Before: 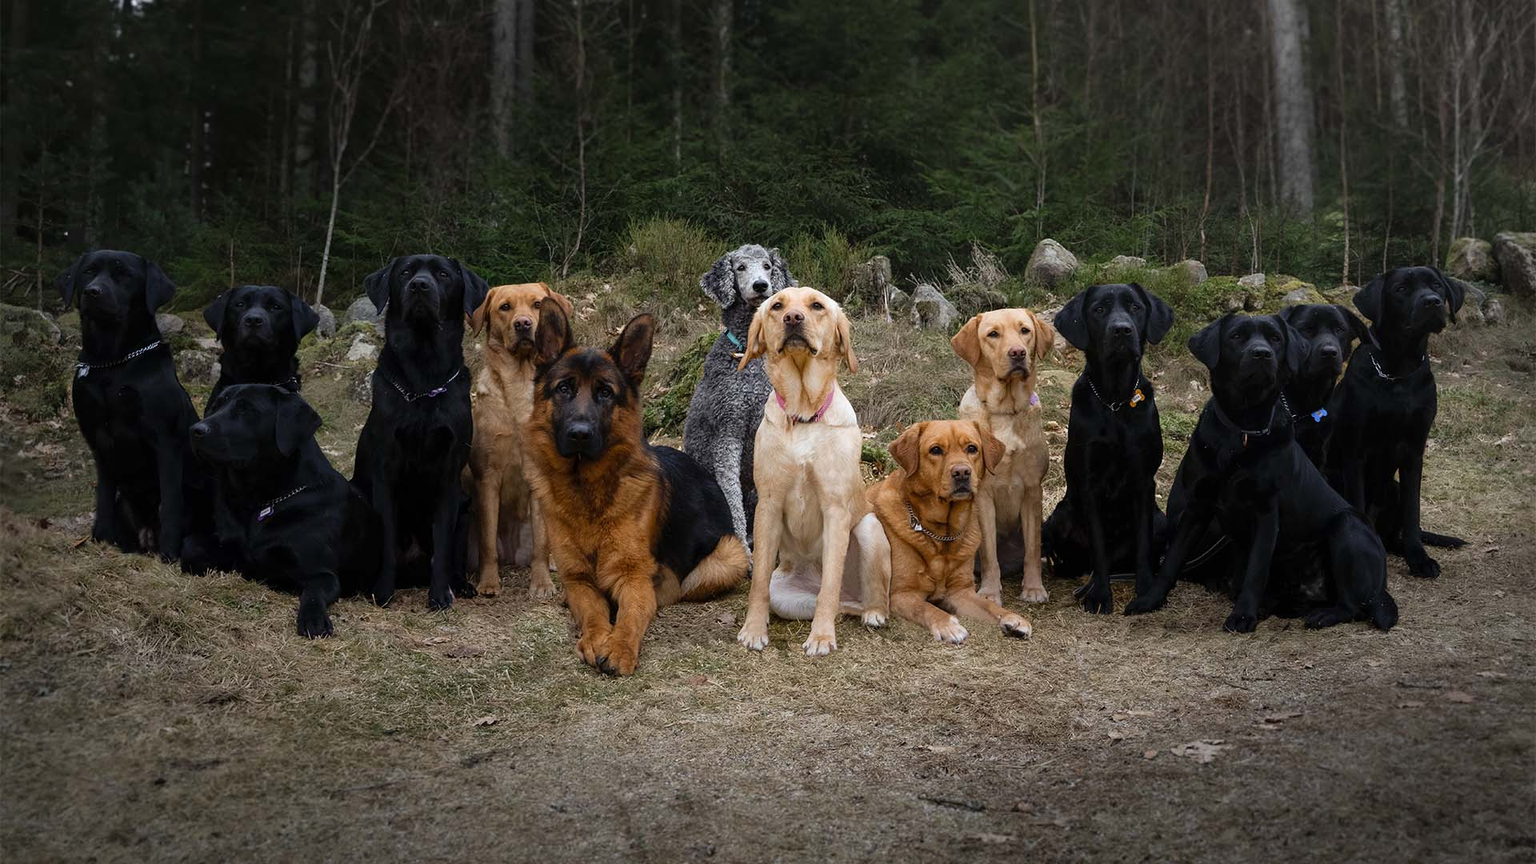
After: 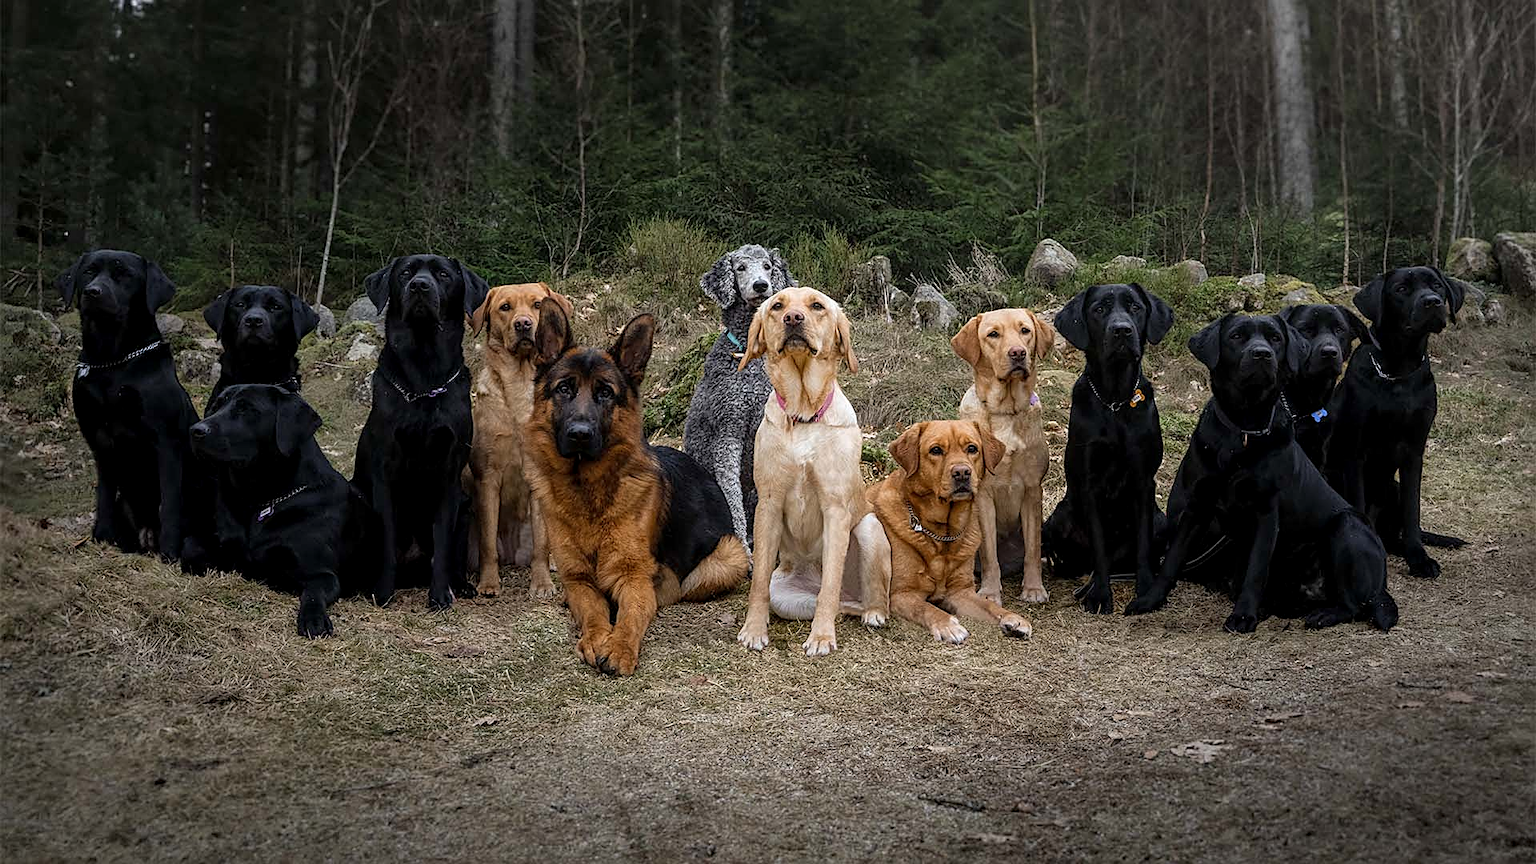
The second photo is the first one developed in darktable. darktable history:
sharpen: on, module defaults
shadows and highlights: shadows 25.84, highlights -25.26
local contrast: on, module defaults
